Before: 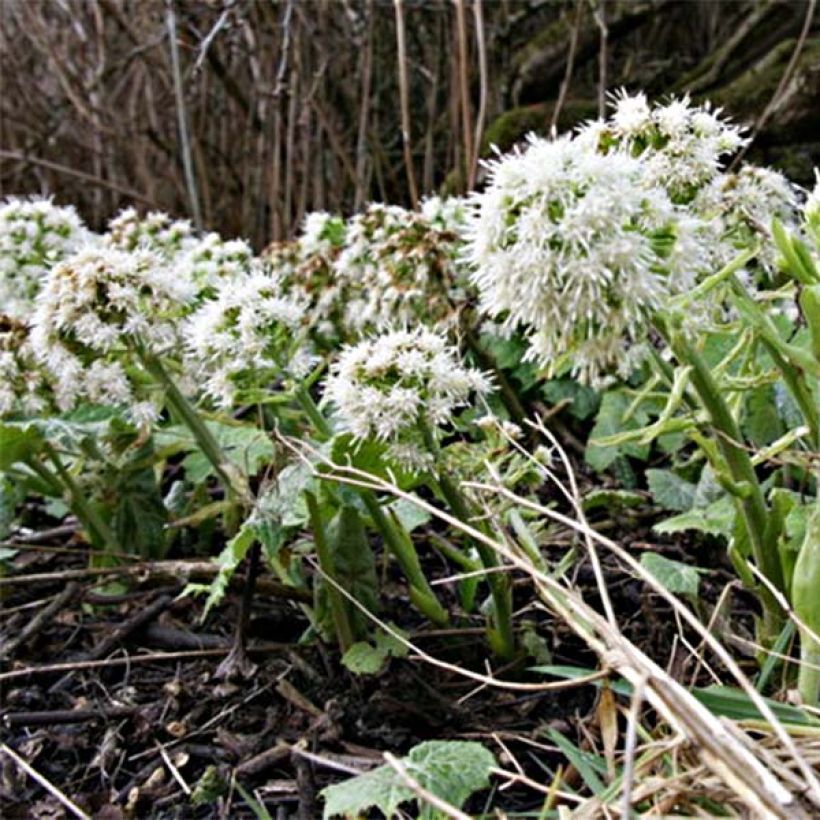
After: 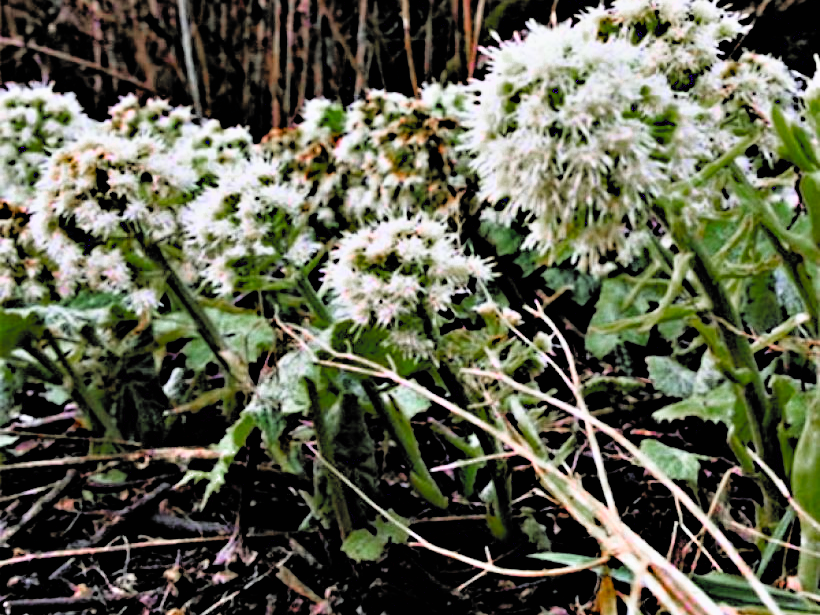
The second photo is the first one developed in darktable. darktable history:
filmic rgb: black relative exposure -5.03 EV, white relative exposure 3.96 EV, hardness 2.91, contrast 1.301, highlights saturation mix -9.51%, color science v6 (2022), iterations of high-quality reconstruction 0
crop: top 13.838%, bottom 11.143%
contrast equalizer: y [[0.6 ×6], [0.55 ×6], [0 ×6], [0 ×6], [0 ×6]]
tone curve: curves: ch0 [(0, 0) (0.004, 0.008) (0.077, 0.156) (0.169, 0.29) (0.774, 0.774) (1, 1)], color space Lab, independent channels, preserve colors none
haze removal: strength 0.291, distance 0.253, compatibility mode true, adaptive false
color correction: highlights b* -0.007, saturation 1.77
color zones: curves: ch0 [(0, 0.48) (0.209, 0.398) (0.305, 0.332) (0.429, 0.493) (0.571, 0.5) (0.714, 0.5) (0.857, 0.5) (1, 0.48)]; ch1 [(0, 0.736) (0.143, 0.625) (0.225, 0.371) (0.429, 0.256) (0.571, 0.241) (0.714, 0.213) (0.857, 0.48) (1, 0.736)]; ch2 [(0, 0.448) (0.143, 0.498) (0.286, 0.5) (0.429, 0.5) (0.571, 0.5) (0.714, 0.5) (0.857, 0.5) (1, 0.448)]
shadows and highlights: shadows 0.487, highlights 39.38
